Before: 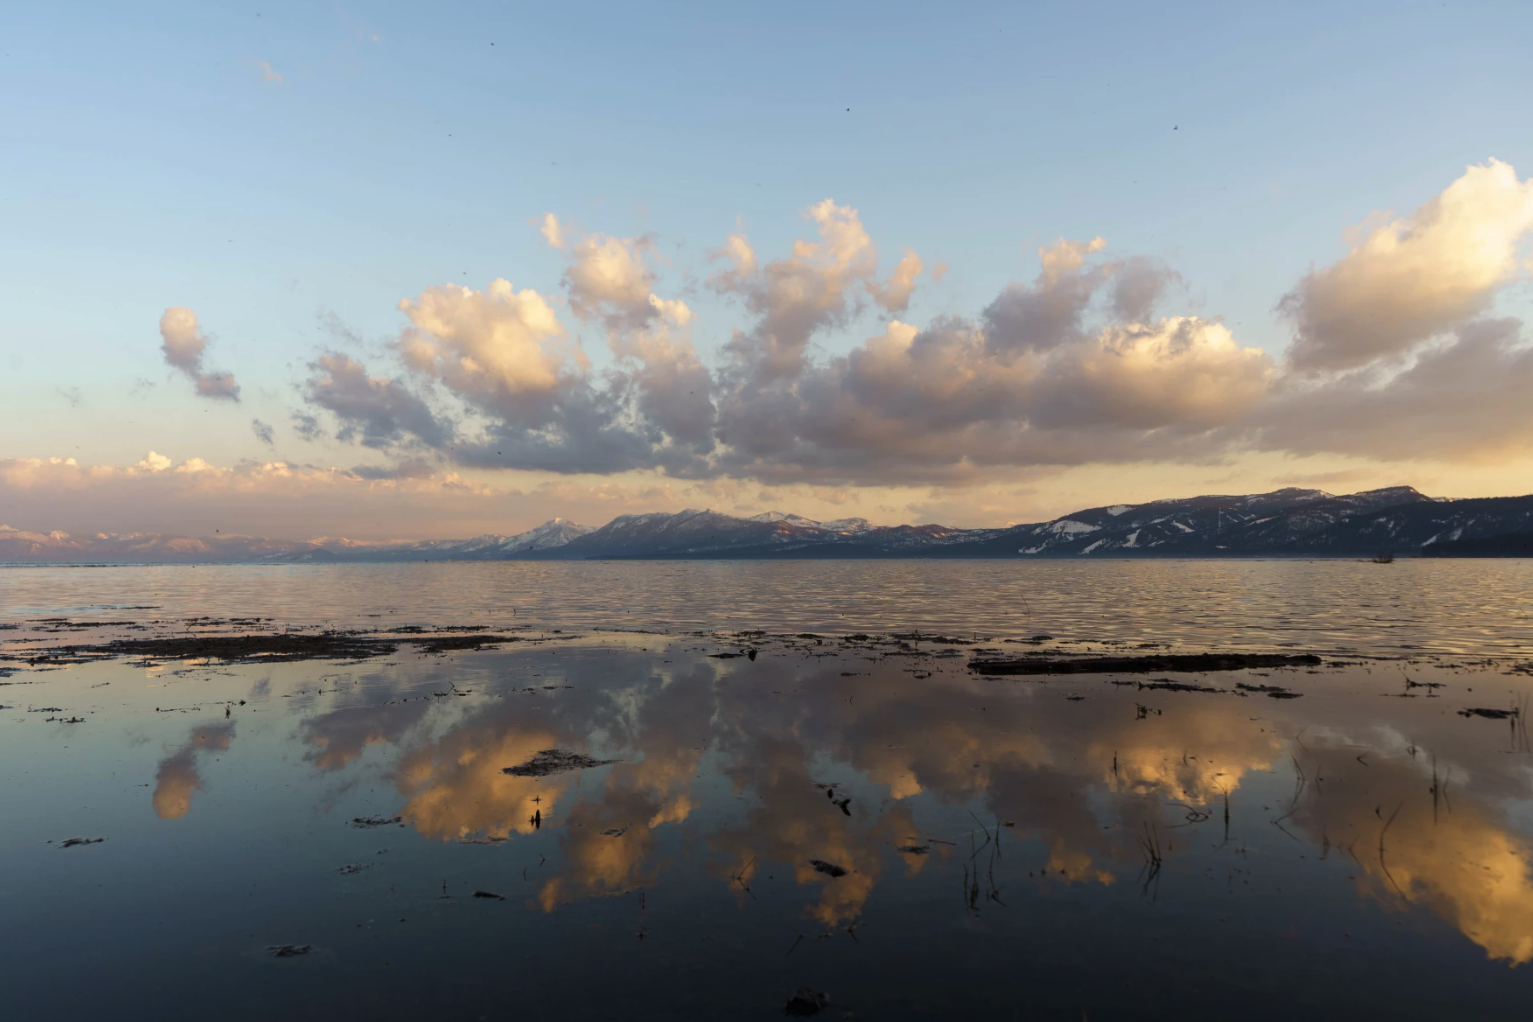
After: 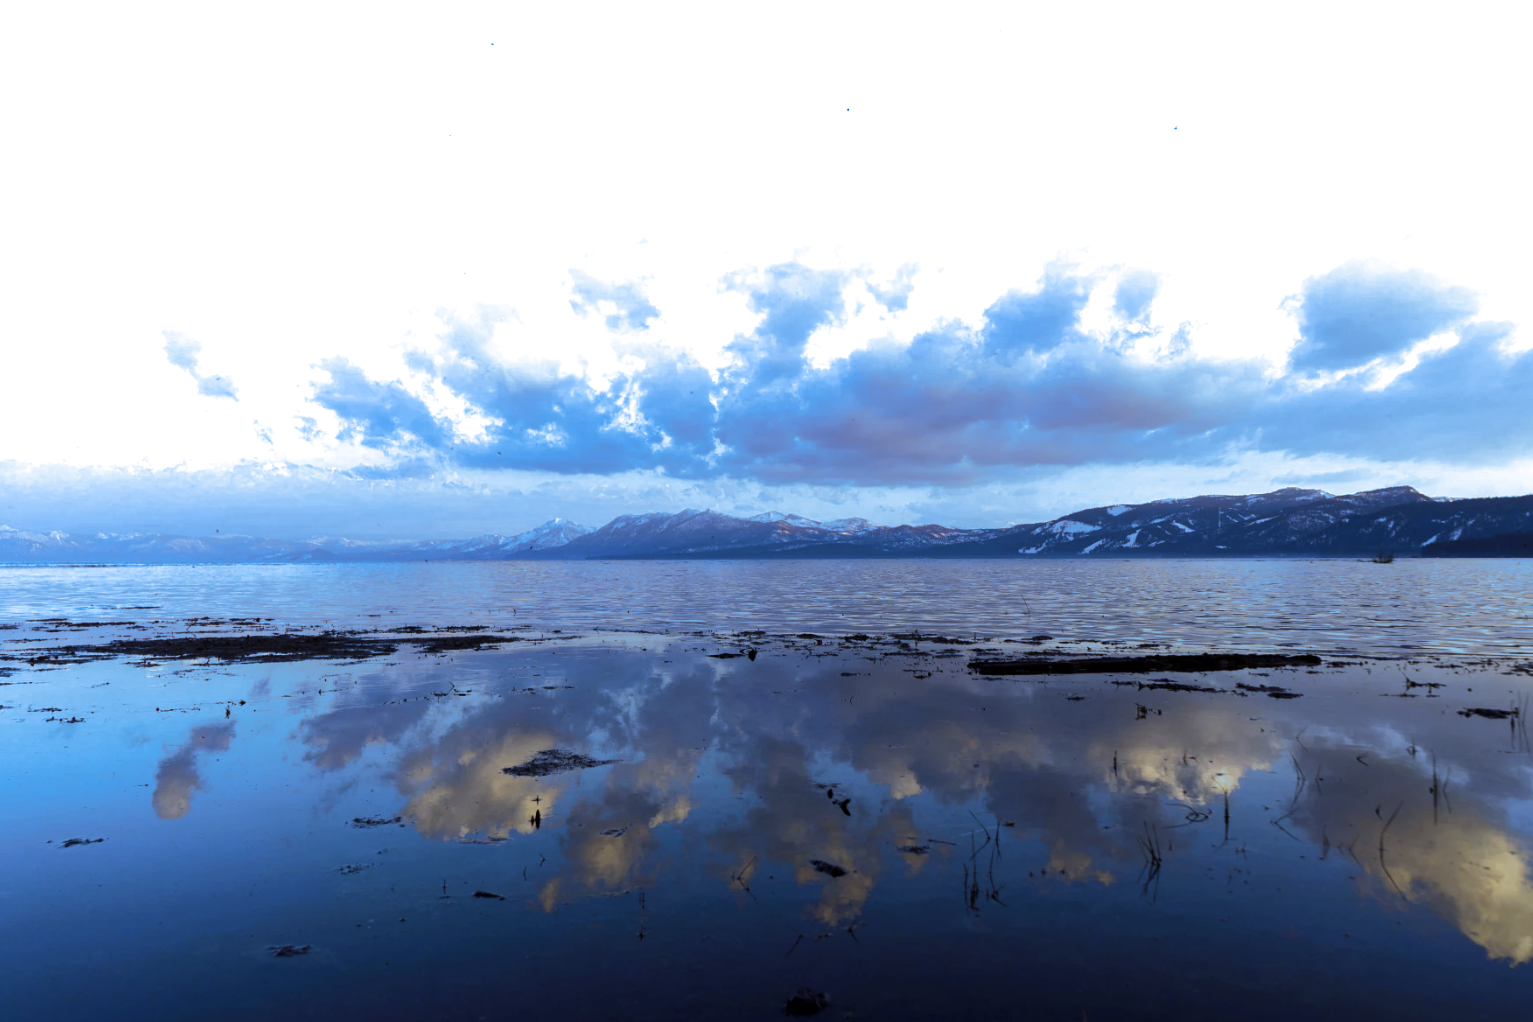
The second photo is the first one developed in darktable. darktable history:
split-toning: shadows › hue 351.18°, shadows › saturation 0.86, highlights › hue 218.82°, highlights › saturation 0.73, balance -19.167
tone equalizer: -8 EV -0.417 EV, -7 EV -0.389 EV, -6 EV -0.333 EV, -5 EV -0.222 EV, -3 EV 0.222 EV, -2 EV 0.333 EV, -1 EV 0.389 EV, +0 EV 0.417 EV, edges refinement/feathering 500, mask exposure compensation -1.57 EV, preserve details no
white balance: red 0.766, blue 1.537
